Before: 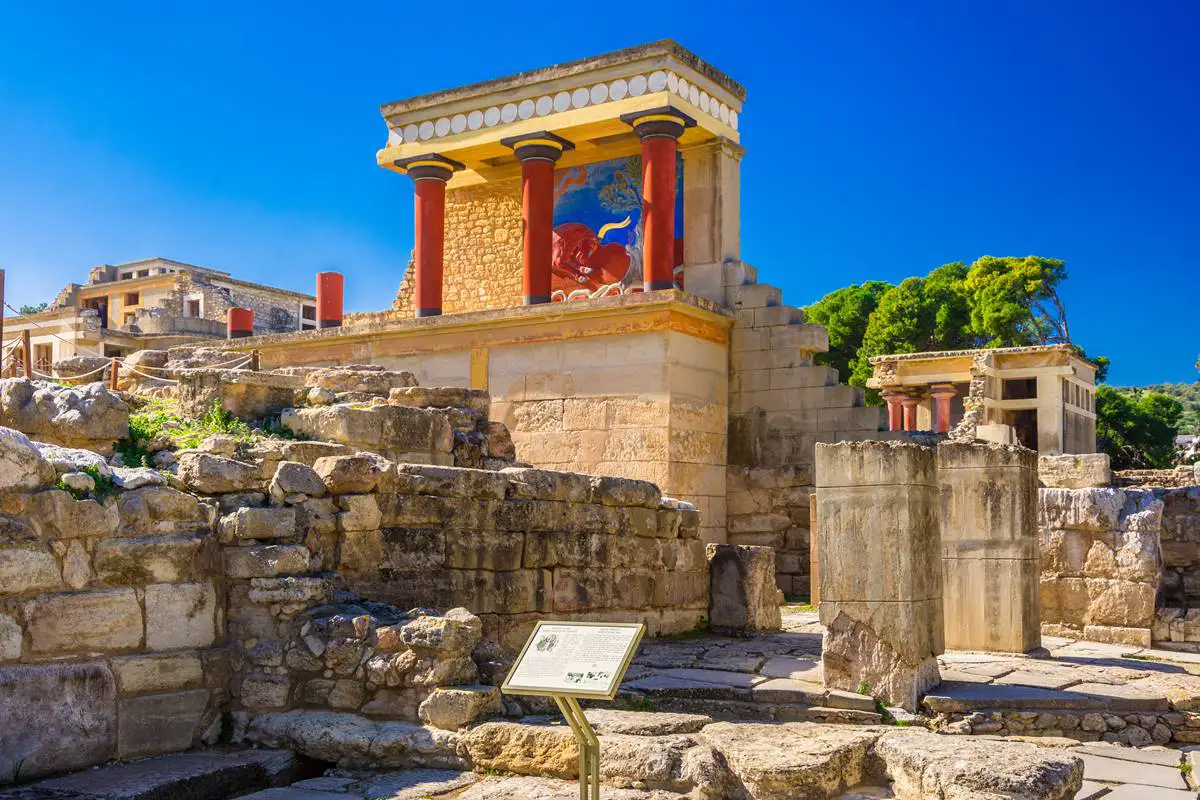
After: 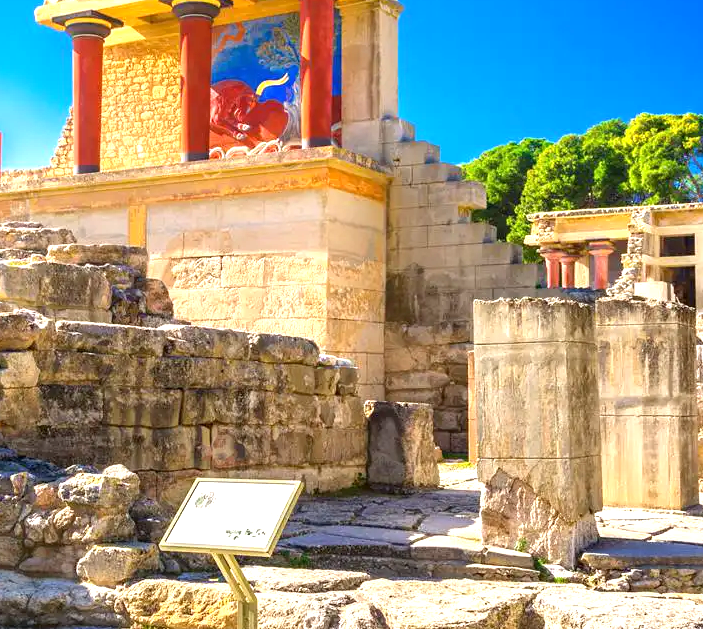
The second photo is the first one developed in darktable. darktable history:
crop and rotate: left 28.567%, top 17.875%, right 12.797%, bottom 3.403%
exposure: black level correction 0.001, exposure 0.964 EV, compensate highlight preservation false
